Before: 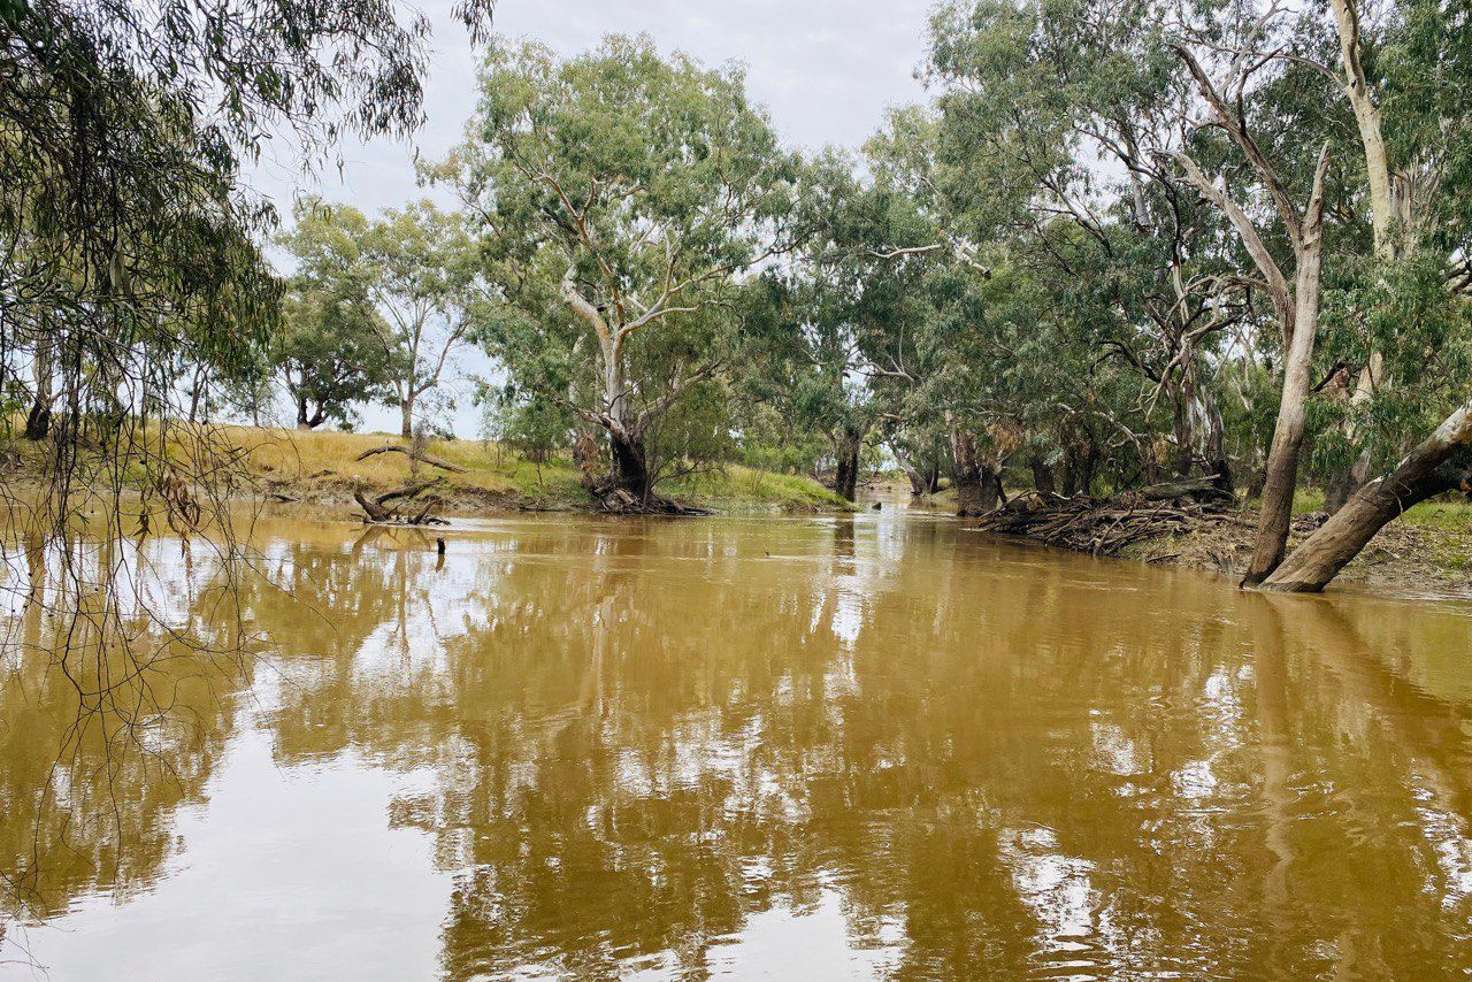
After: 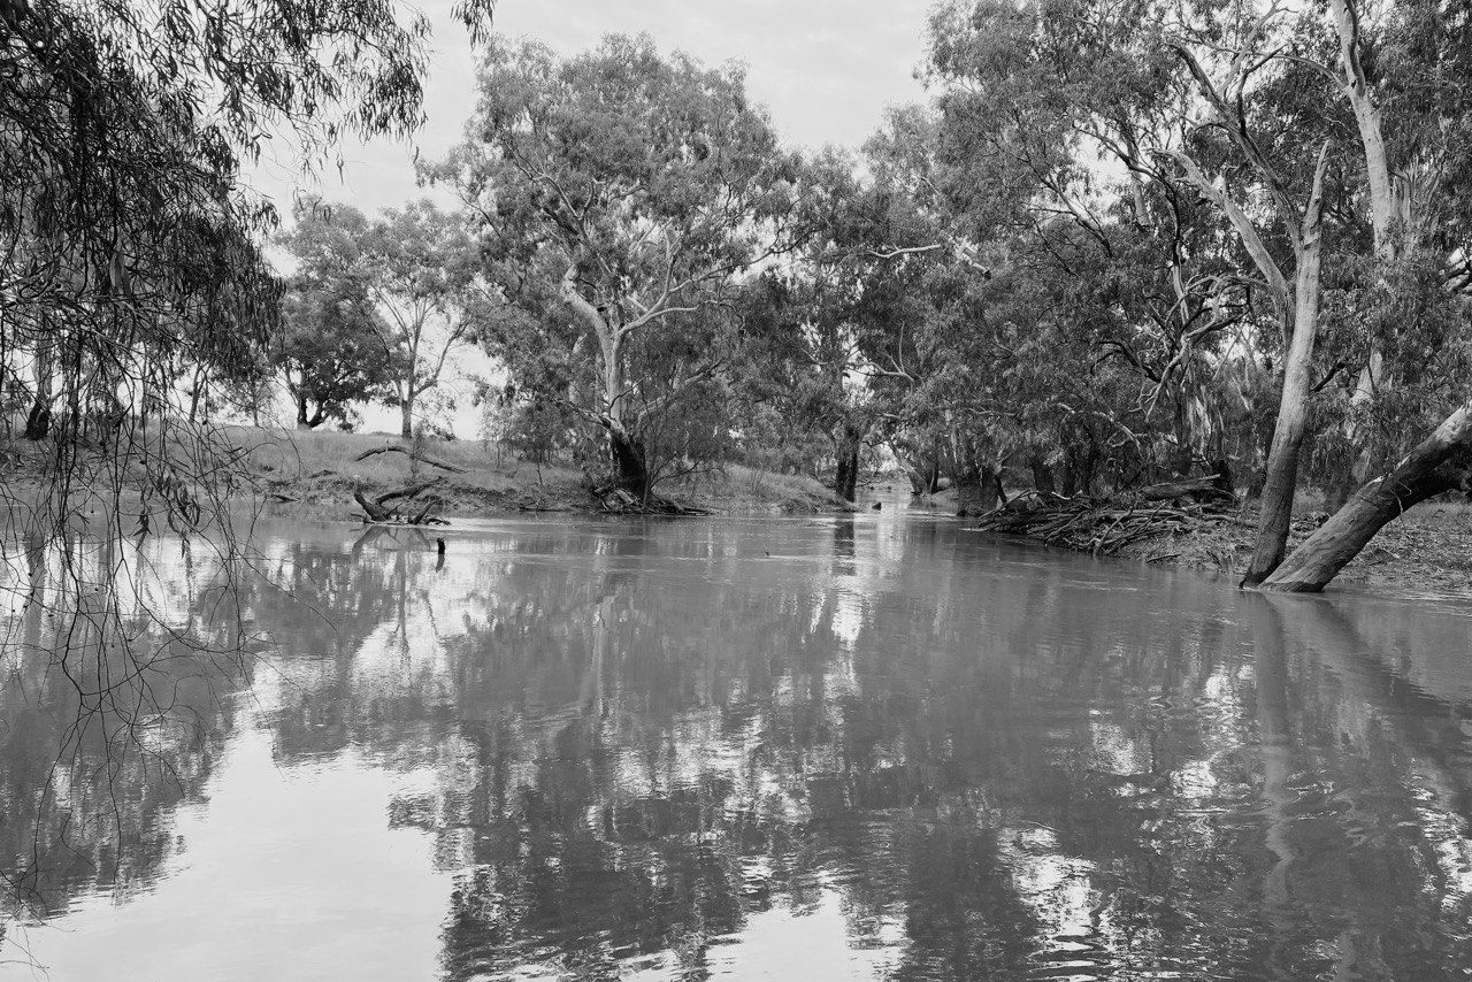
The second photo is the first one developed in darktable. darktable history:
color calibration: output gray [0.21, 0.42, 0.37, 0], gray › normalize channels true, illuminant same as pipeline (D50), adaptation XYZ, x 0.346, y 0.359, gamut compression 0
